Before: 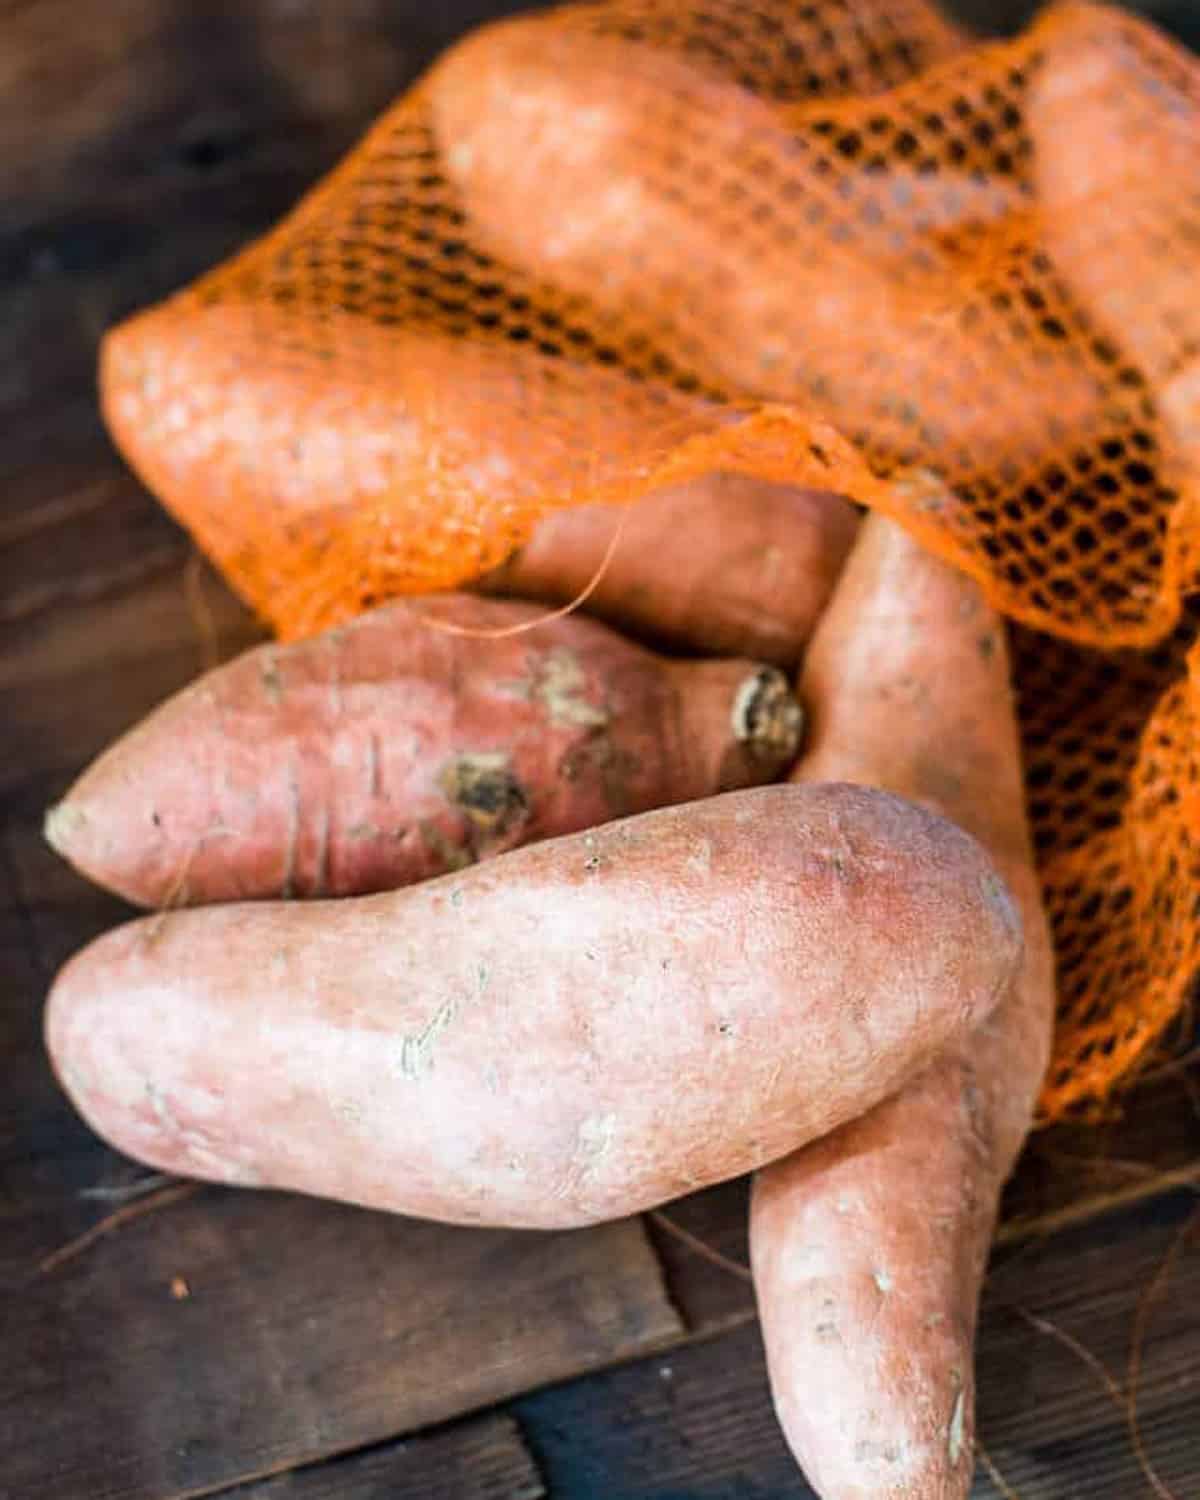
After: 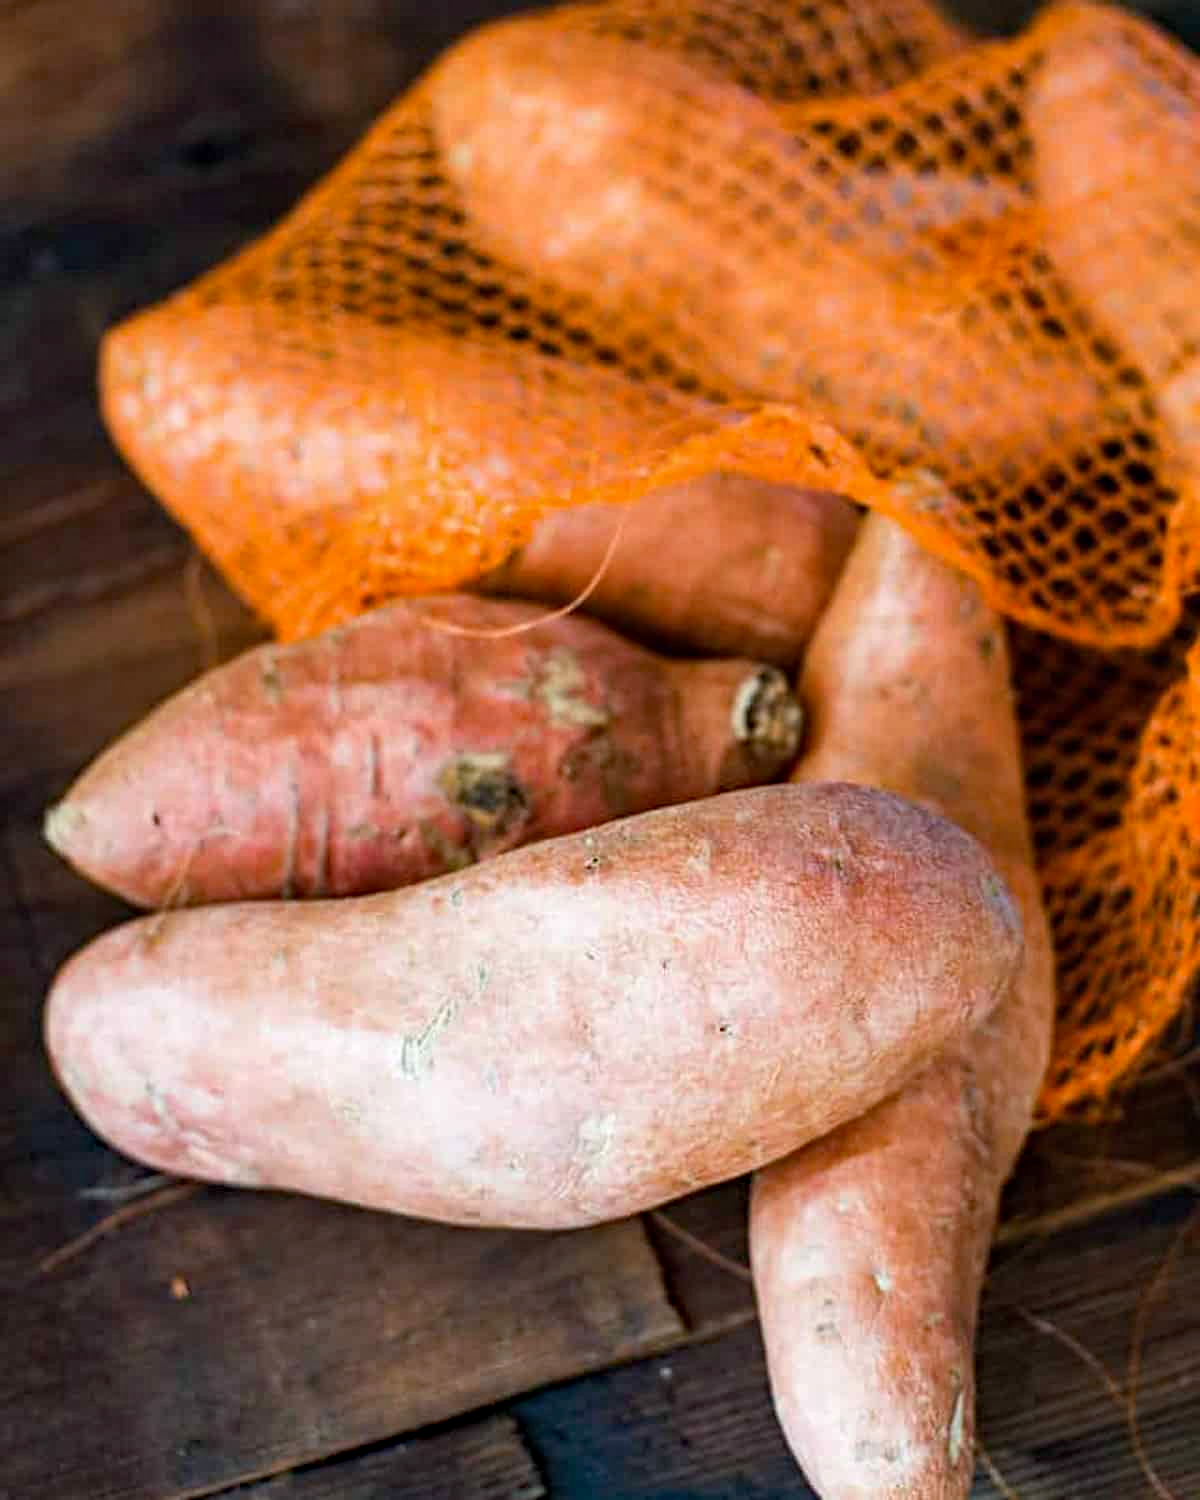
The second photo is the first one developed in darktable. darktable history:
haze removal: strength 0.412, adaptive false
